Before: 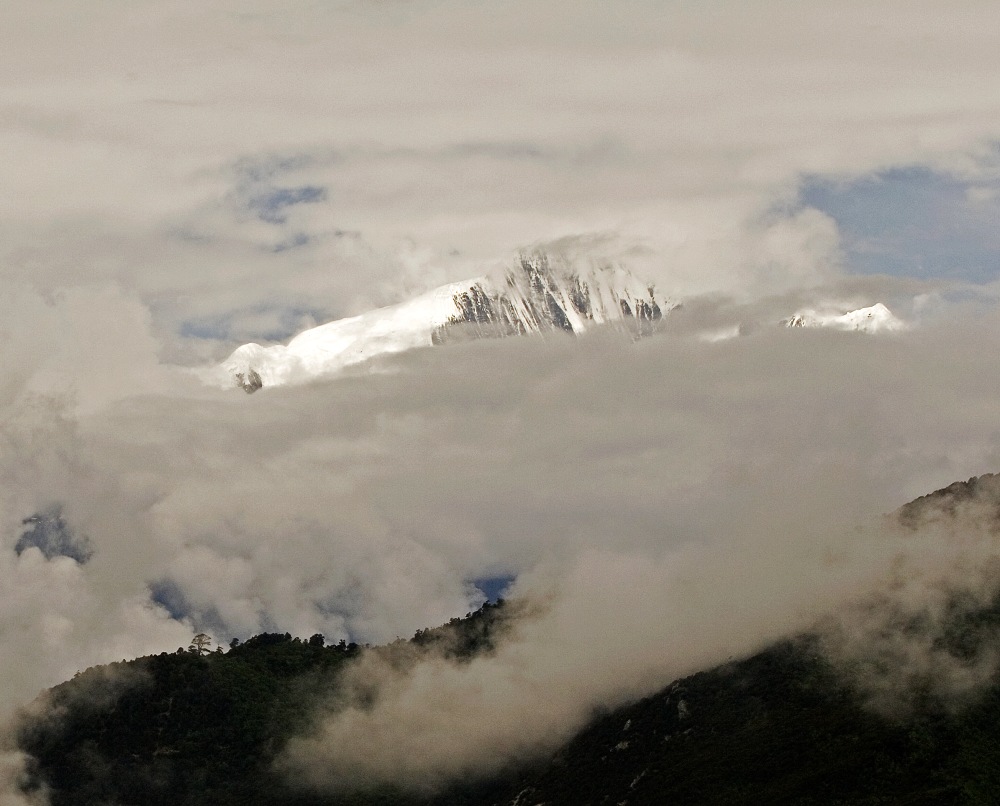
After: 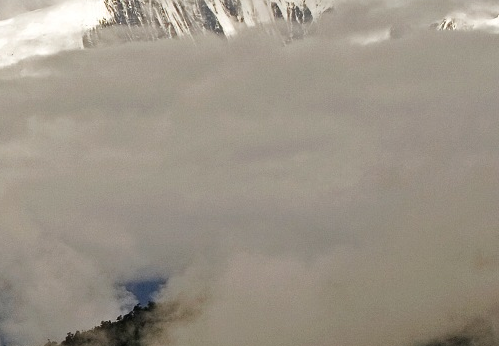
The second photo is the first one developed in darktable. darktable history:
crop: left 34.941%, top 36.856%, right 15.093%, bottom 20.101%
